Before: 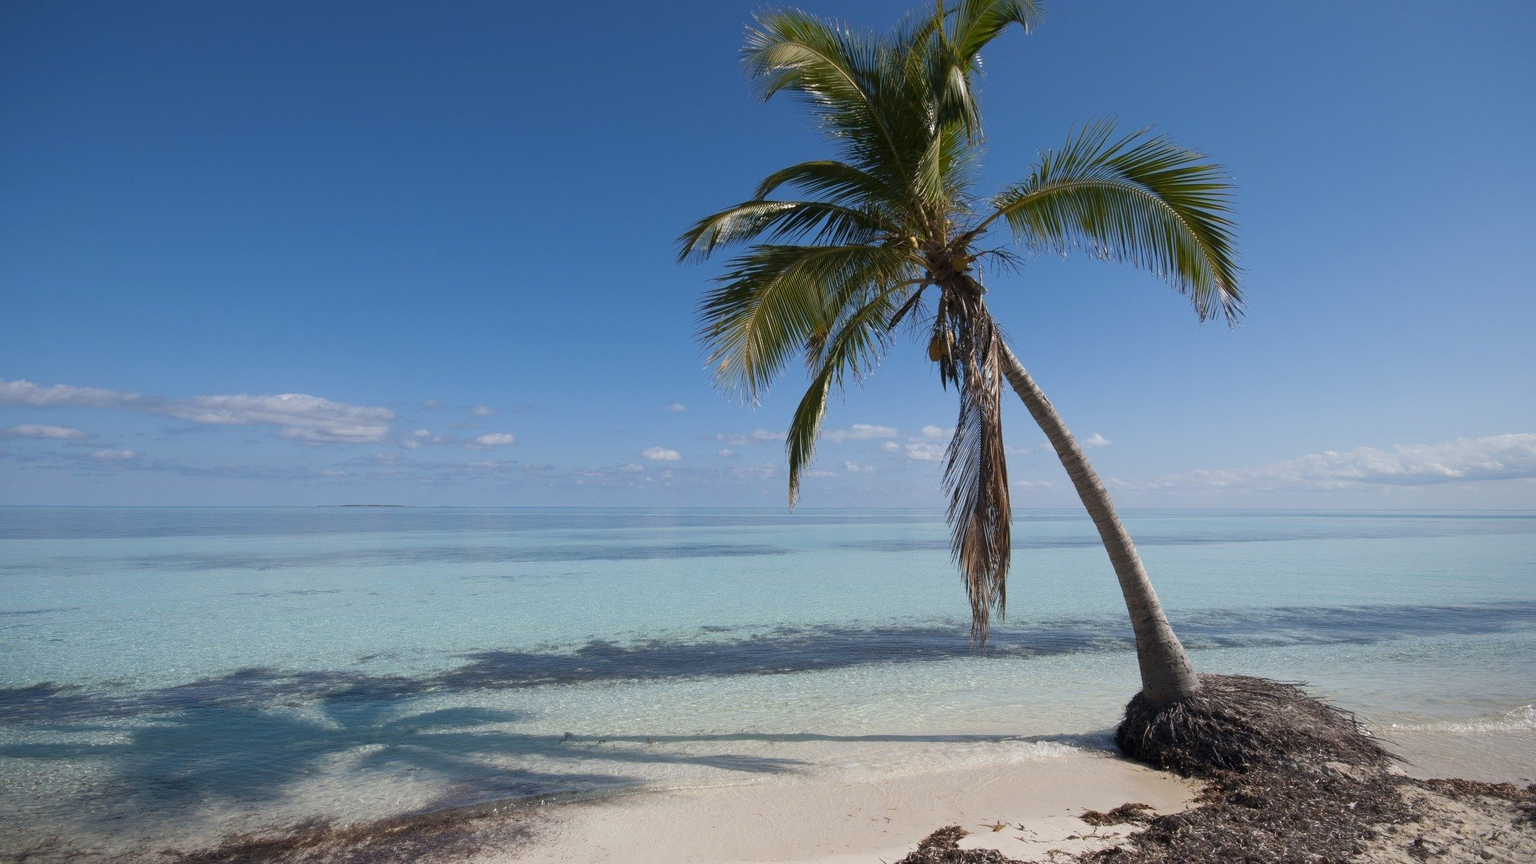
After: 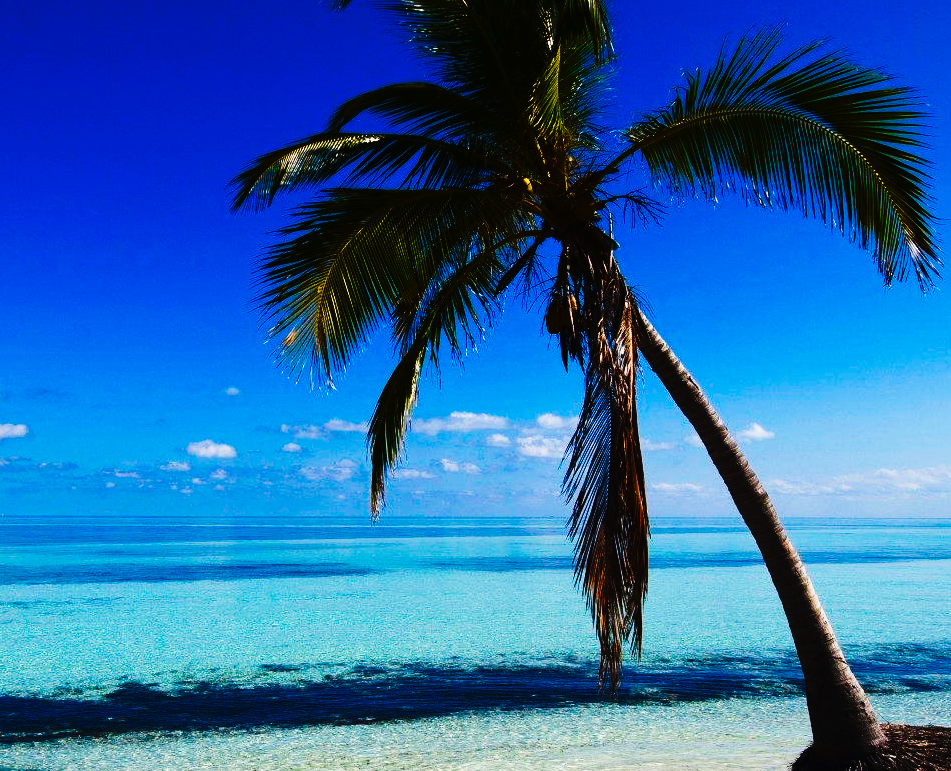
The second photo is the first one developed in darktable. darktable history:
tone curve: curves: ch0 [(0, 0) (0.003, 0.01) (0.011, 0.012) (0.025, 0.012) (0.044, 0.017) (0.069, 0.021) (0.1, 0.025) (0.136, 0.03) (0.177, 0.037) (0.224, 0.052) (0.277, 0.092) (0.335, 0.16) (0.399, 0.3) (0.468, 0.463) (0.543, 0.639) (0.623, 0.796) (0.709, 0.904) (0.801, 0.962) (0.898, 0.988) (1, 1)], preserve colors none
color balance rgb: linear chroma grading › global chroma 15%, perceptual saturation grading › global saturation 30%
contrast brightness saturation: brightness -0.2, saturation 0.08
crop: left 32.075%, top 10.976%, right 18.355%, bottom 17.596%
